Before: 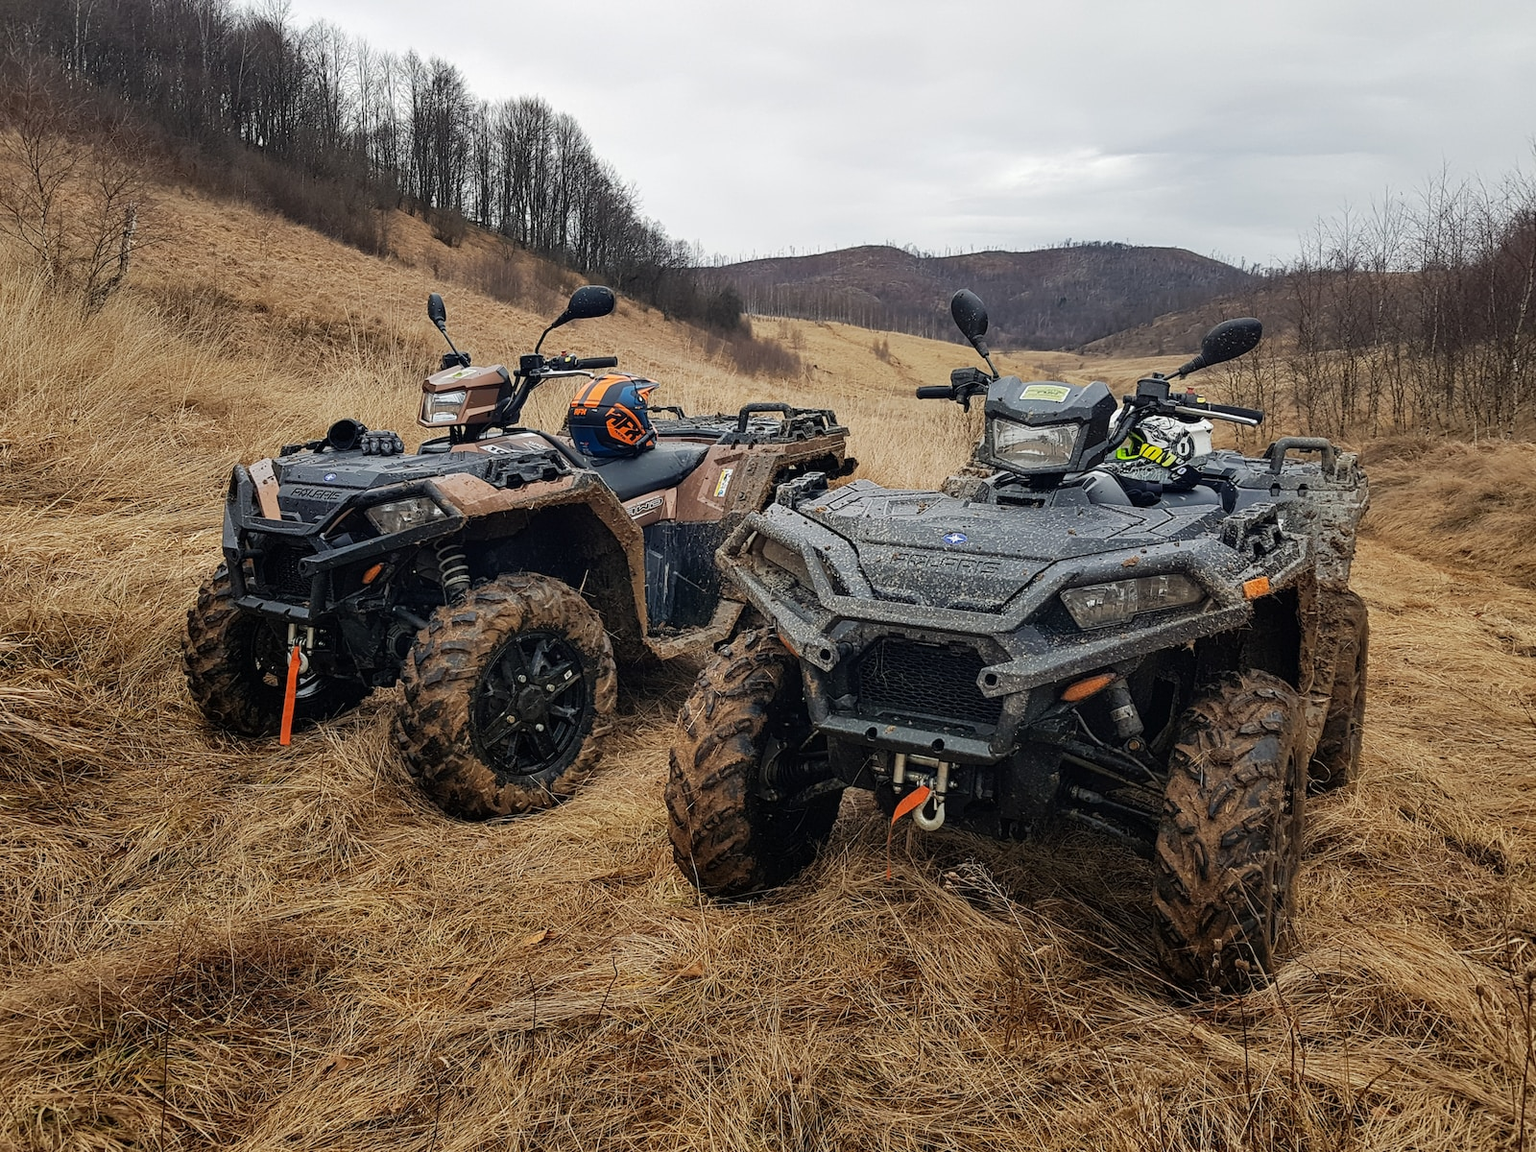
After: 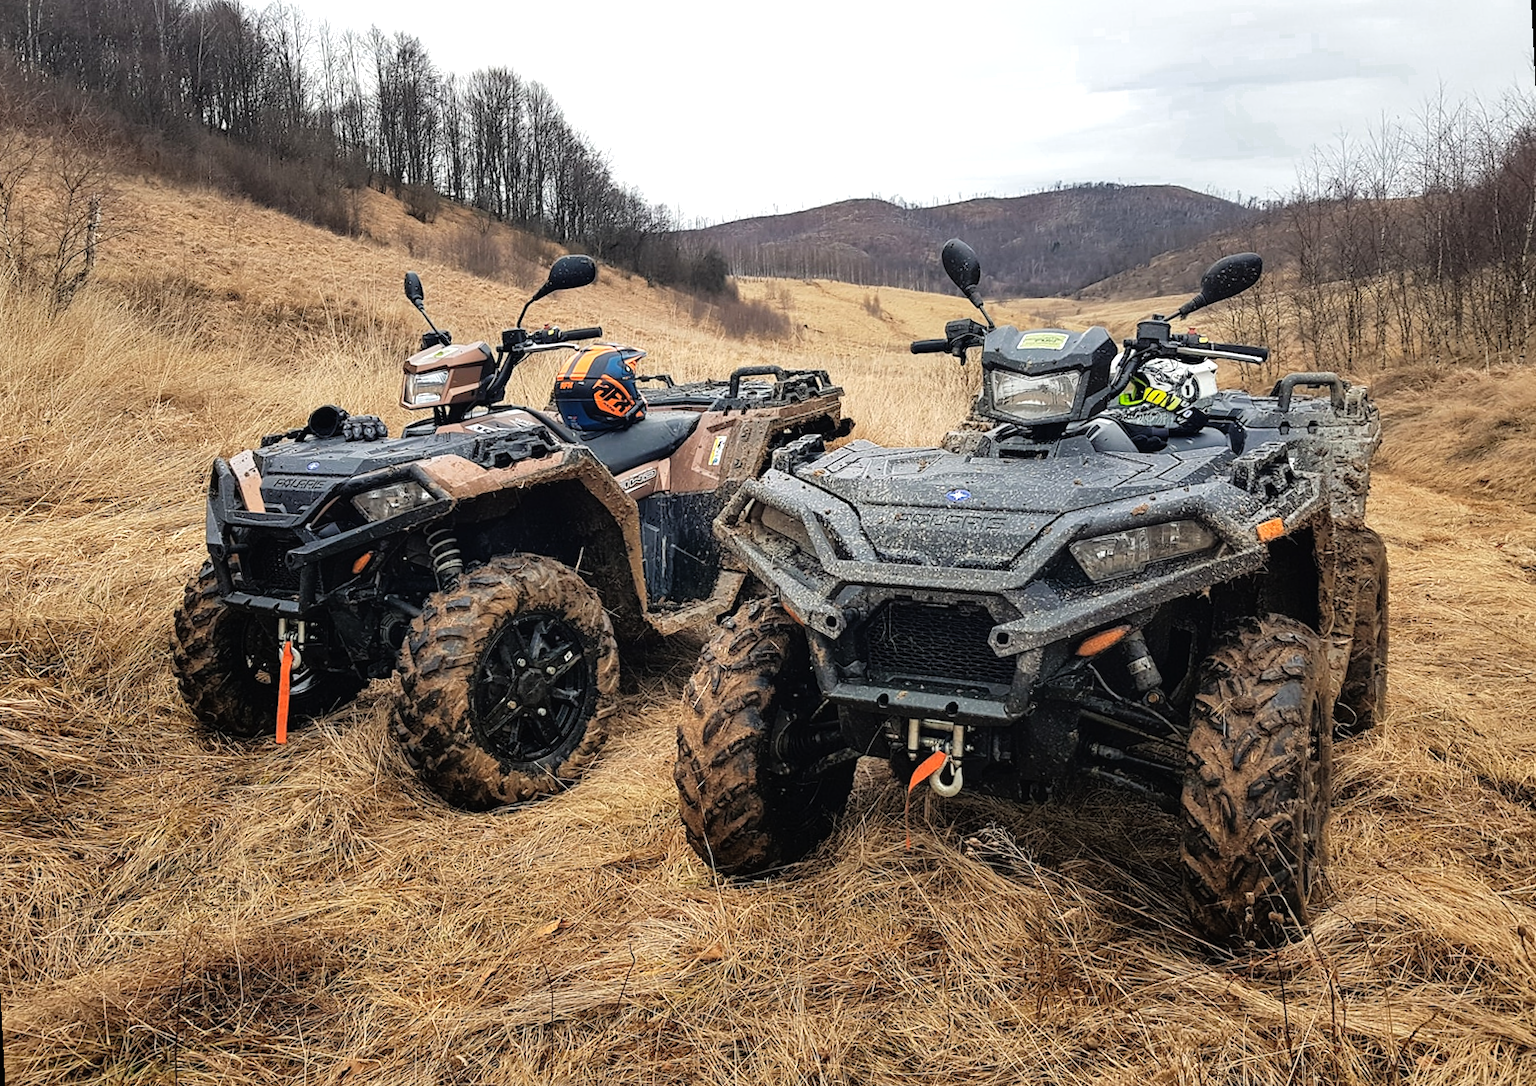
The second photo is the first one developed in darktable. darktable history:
color zones: curves: ch0 [(0.25, 0.5) (0.636, 0.25) (0.75, 0.5)]
rgb curve: curves: ch0 [(0, 0) (0.136, 0.078) (0.262, 0.245) (0.414, 0.42) (1, 1)], compensate middle gray true, preserve colors basic power
rotate and perspective: rotation -3°, crop left 0.031, crop right 0.968, crop top 0.07, crop bottom 0.93
exposure: black level correction -0.002, exposure 0.54 EV, compensate highlight preservation false
